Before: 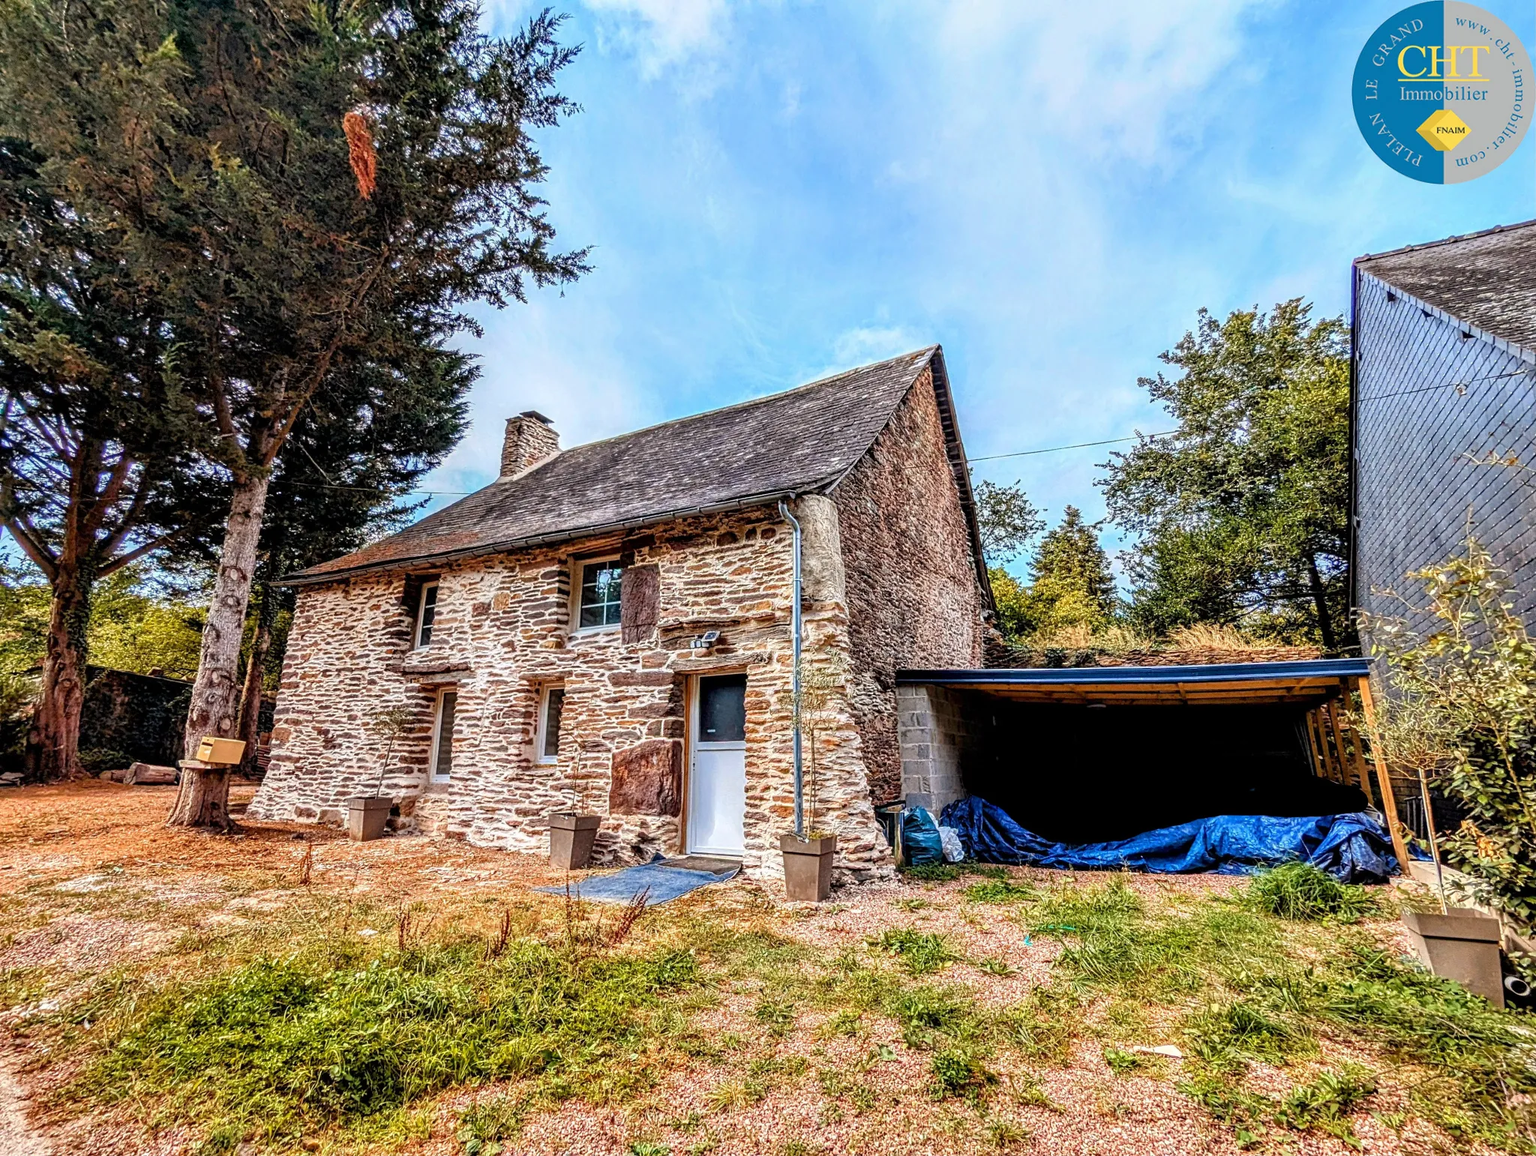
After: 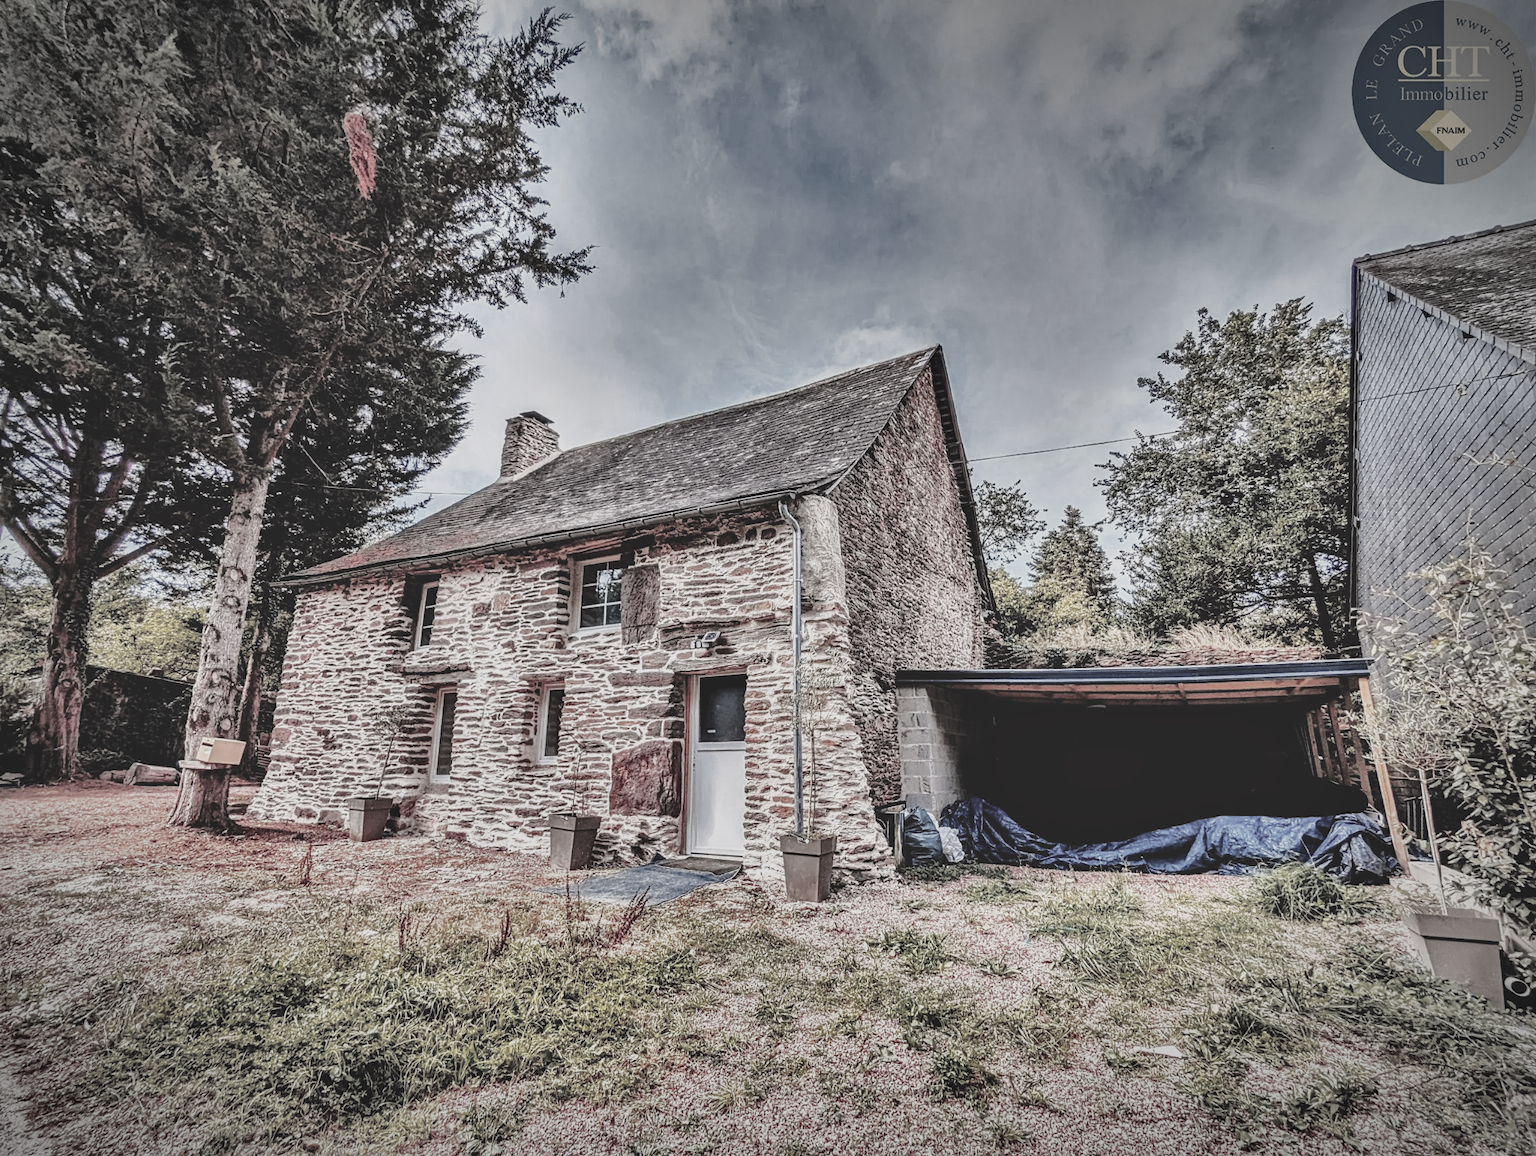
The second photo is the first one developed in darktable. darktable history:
shadows and highlights: shadows 20.75, highlights -82.51, soften with gaussian
vignetting: automatic ratio true
tone curve: curves: ch0 [(0, 0) (0.104, 0.061) (0.239, 0.201) (0.327, 0.317) (0.401, 0.443) (0.489, 0.566) (0.65, 0.68) (0.832, 0.858) (1, 0.977)]; ch1 [(0, 0) (0.161, 0.092) (0.35, 0.33) (0.379, 0.401) (0.447, 0.476) (0.495, 0.499) (0.515, 0.518) (0.534, 0.557) (0.602, 0.625) (0.712, 0.706) (1, 1)]; ch2 [(0, 0) (0.359, 0.372) (0.437, 0.437) (0.502, 0.501) (0.55, 0.534) (0.592, 0.601) (0.647, 0.64) (1, 1)], color space Lab, independent channels, preserve colors none
color balance rgb: shadows lift › chroma 1.017%, shadows lift › hue 240.47°, power › chroma 0.246%, power › hue 60.92°, perceptual saturation grading › global saturation 0.172%
local contrast: mode bilateral grid, contrast 20, coarseness 50, detail 119%, midtone range 0.2
filmic rgb: black relative exposure -5.12 EV, white relative exposure 3.99 EV, hardness 2.87, contrast 1.199, highlights saturation mix -31.14%, preserve chrominance no, color science v5 (2021)
exposure: black level correction -0.062, exposure -0.049 EV, compensate highlight preservation false
